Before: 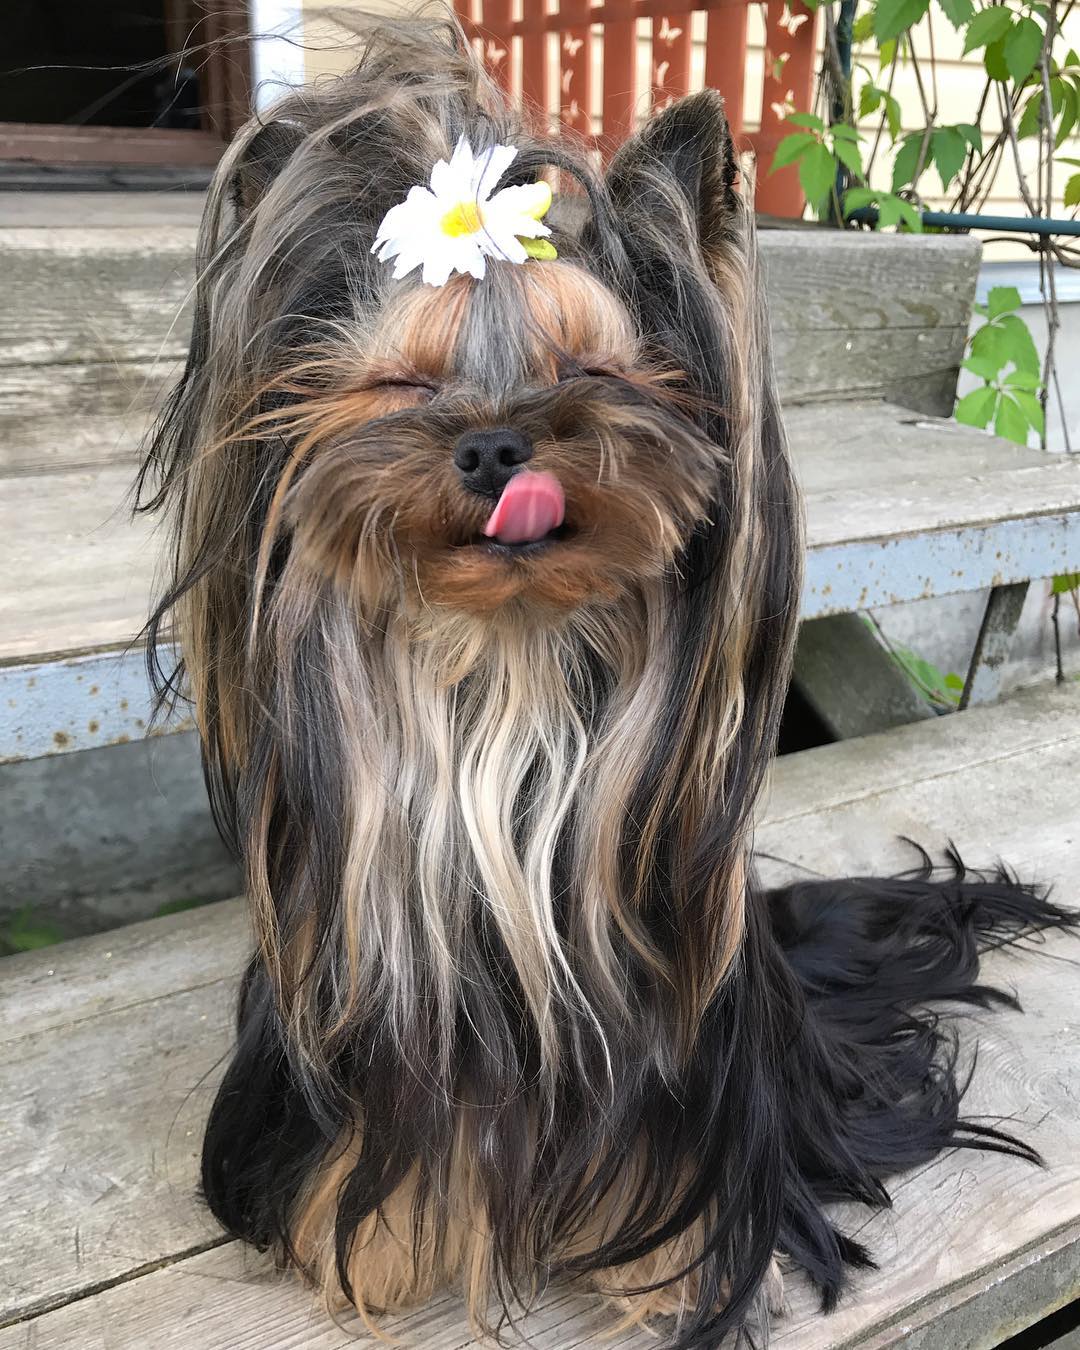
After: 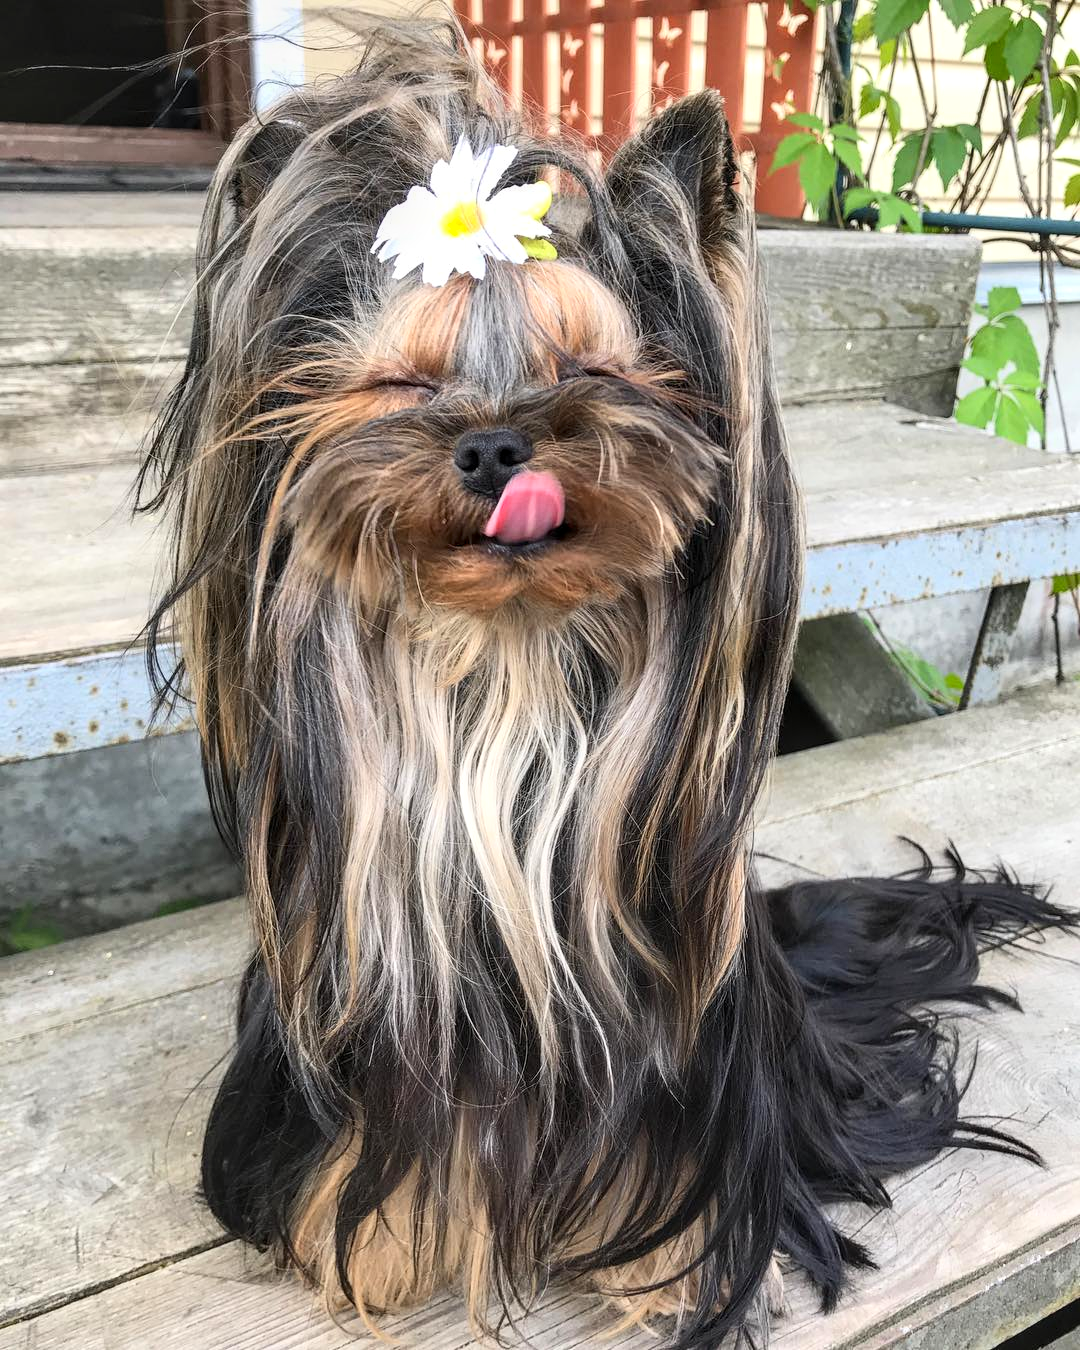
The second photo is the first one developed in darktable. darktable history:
contrast brightness saturation: contrast 0.197, brightness 0.141, saturation 0.145
local contrast: on, module defaults
